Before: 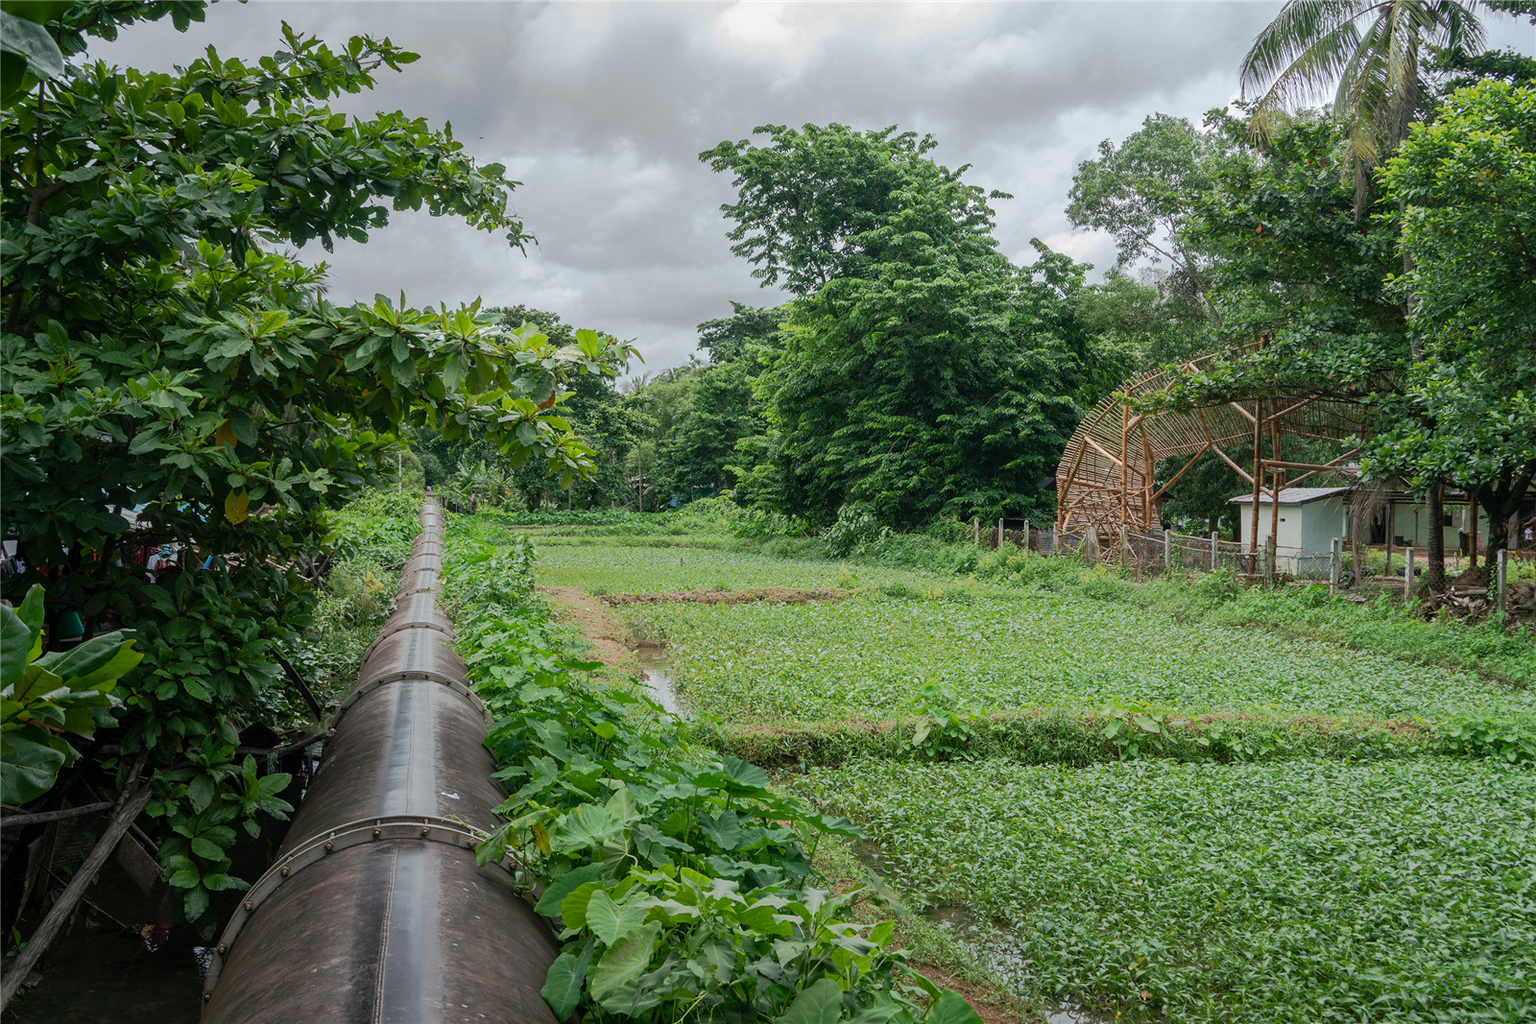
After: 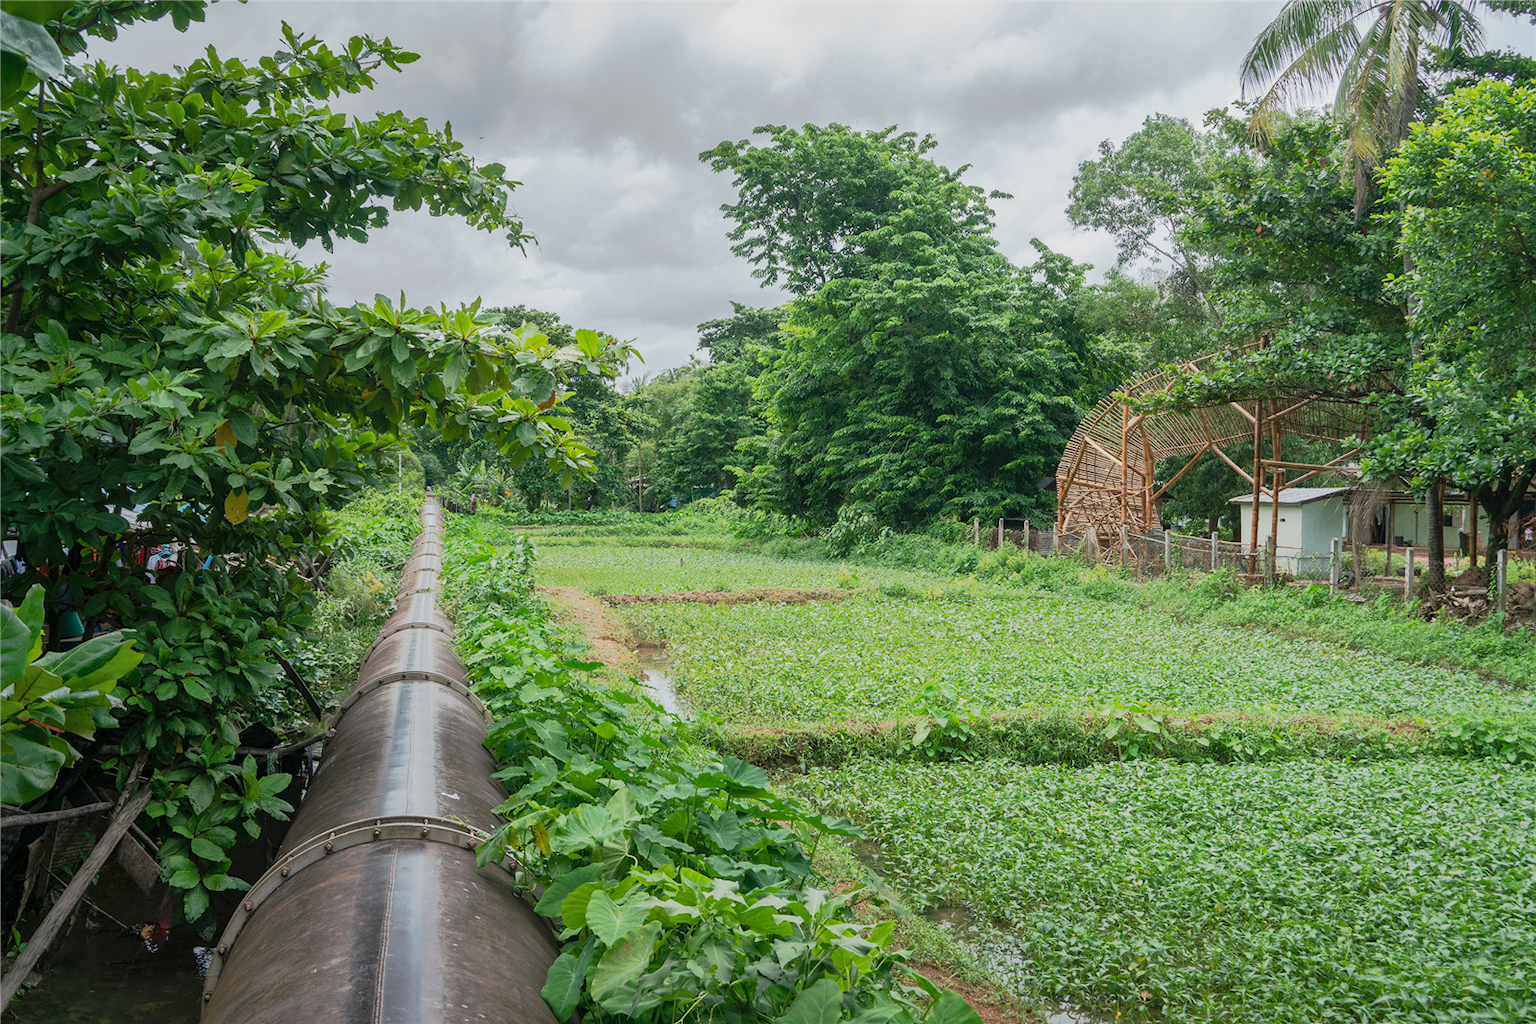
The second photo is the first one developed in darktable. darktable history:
shadows and highlights: on, module defaults
base curve: curves: ch0 [(0, 0) (0.088, 0.125) (0.176, 0.251) (0.354, 0.501) (0.613, 0.749) (1, 0.877)], preserve colors none
